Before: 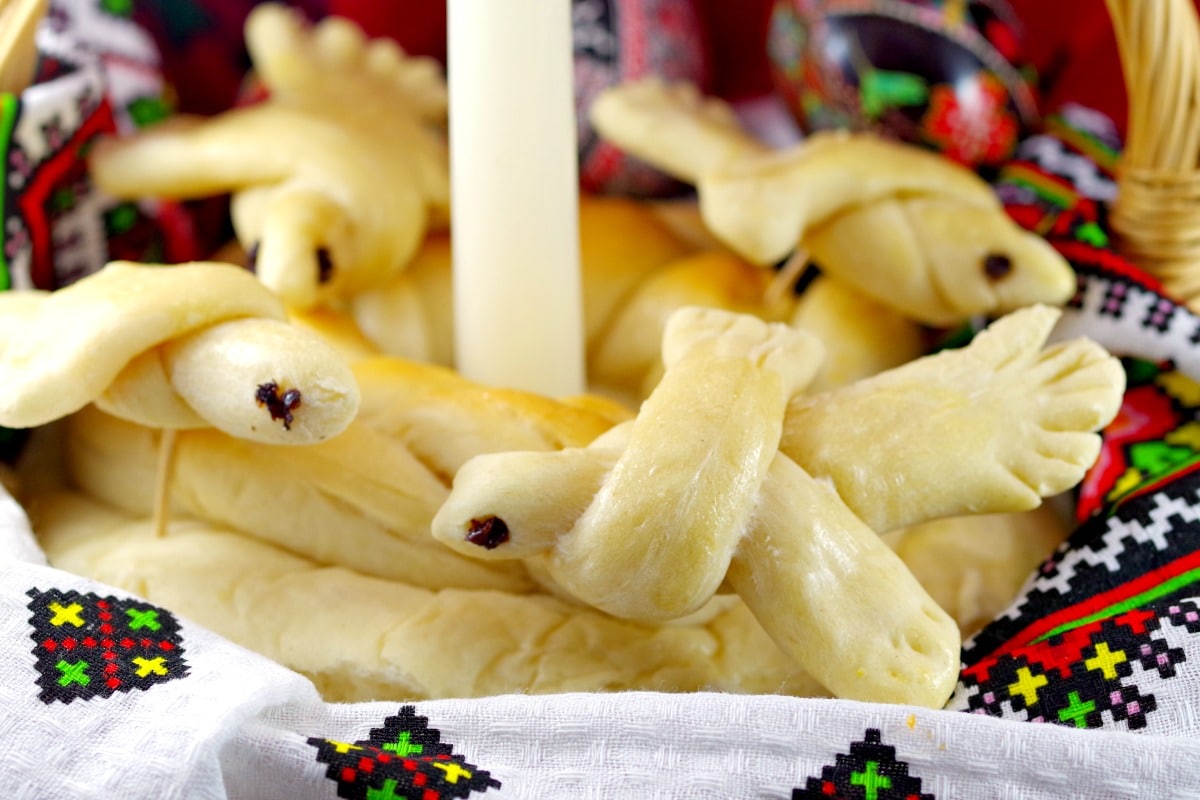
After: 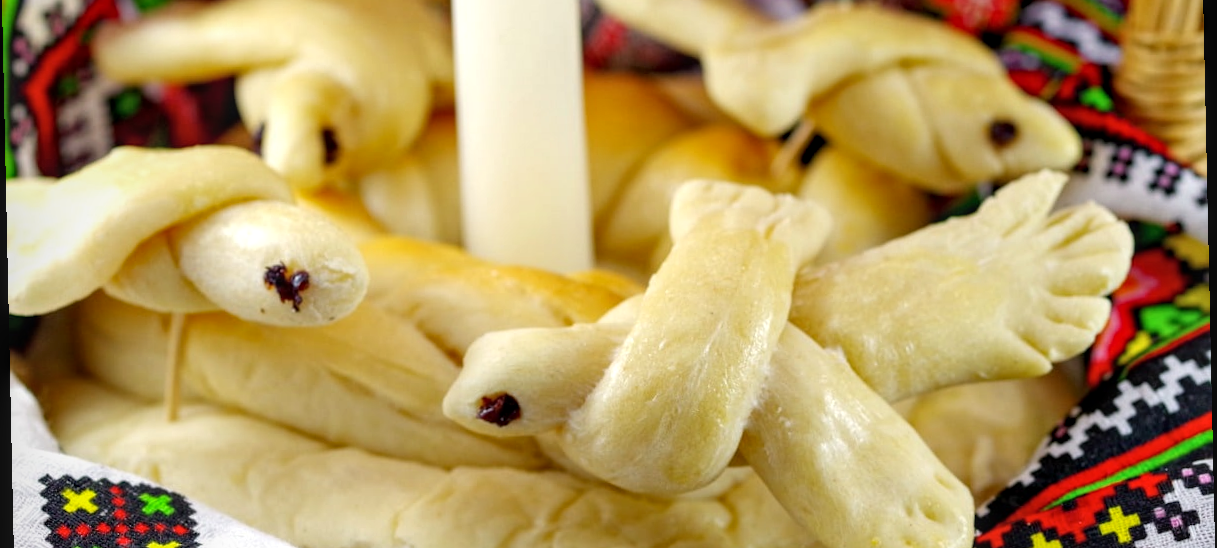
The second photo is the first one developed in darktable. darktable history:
crop: top 16.727%, bottom 16.727%
local contrast: on, module defaults
rotate and perspective: rotation -1.24°, automatic cropping off
